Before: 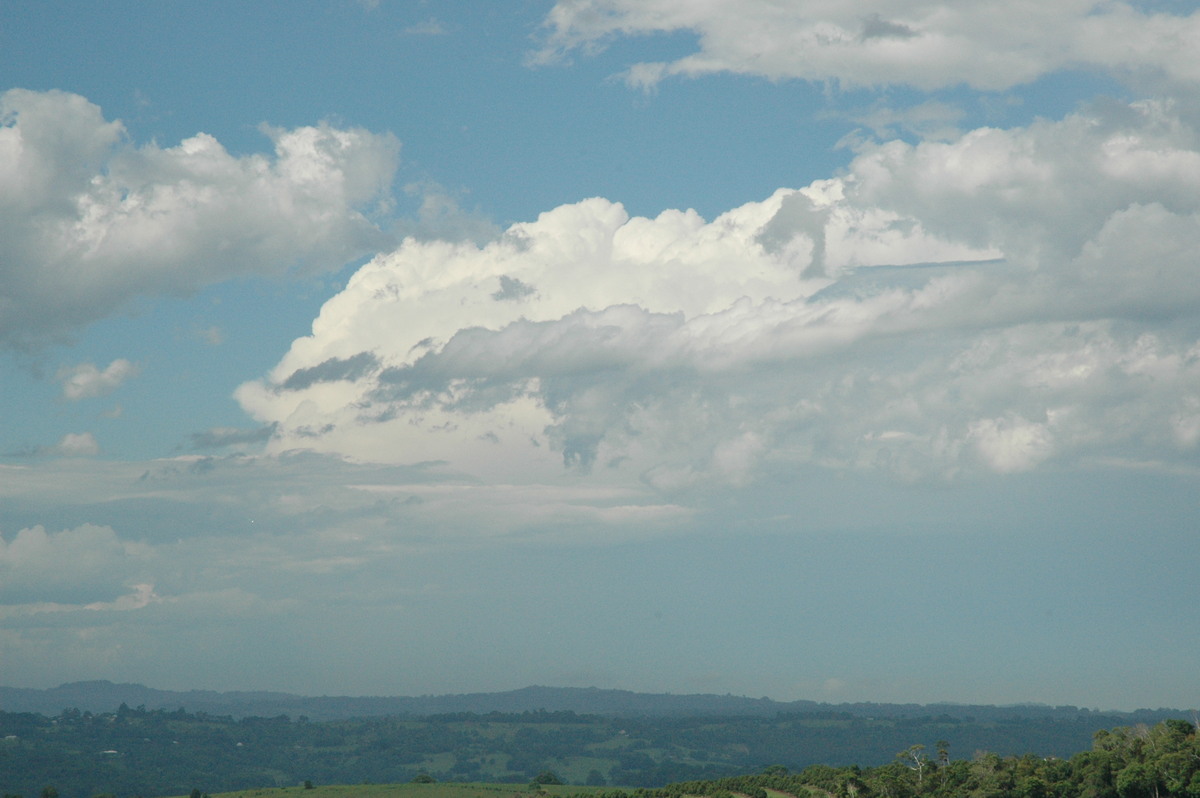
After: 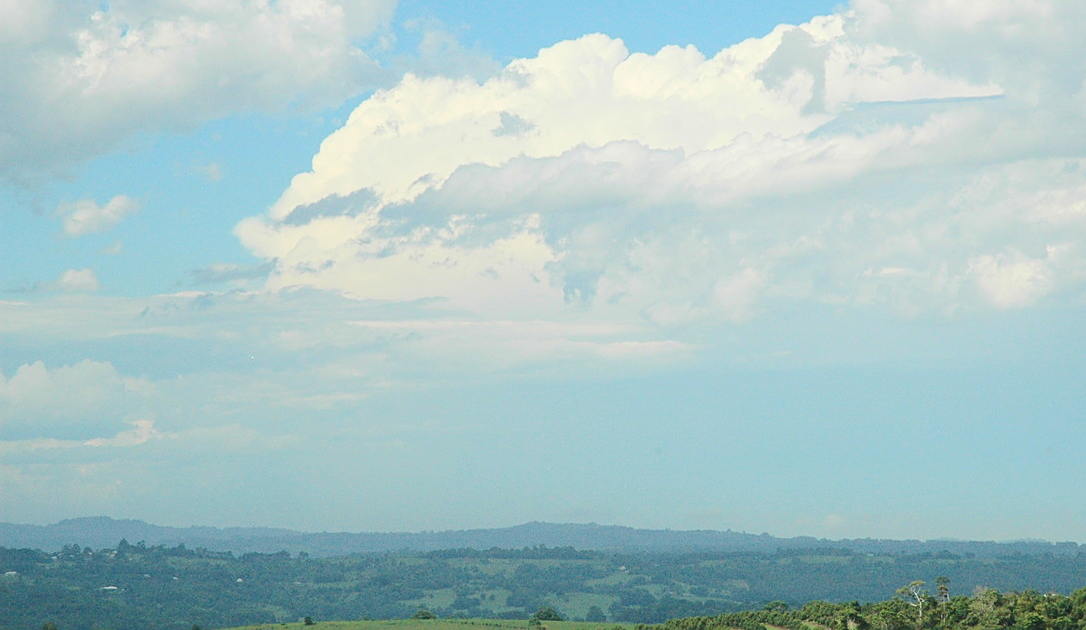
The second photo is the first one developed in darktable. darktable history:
tone curve: curves: ch0 [(0, 0) (0.003, 0.054) (0.011, 0.058) (0.025, 0.069) (0.044, 0.087) (0.069, 0.1) (0.1, 0.123) (0.136, 0.152) (0.177, 0.183) (0.224, 0.234) (0.277, 0.291) (0.335, 0.367) (0.399, 0.441) (0.468, 0.524) (0.543, 0.6) (0.623, 0.673) (0.709, 0.744) (0.801, 0.812) (0.898, 0.89) (1, 1)], color space Lab, independent channels
sharpen: on, module defaults
crop: top 20.628%, right 9.448%, bottom 0.302%
contrast brightness saturation: contrast 0.242, brightness 0.251, saturation 0.38
